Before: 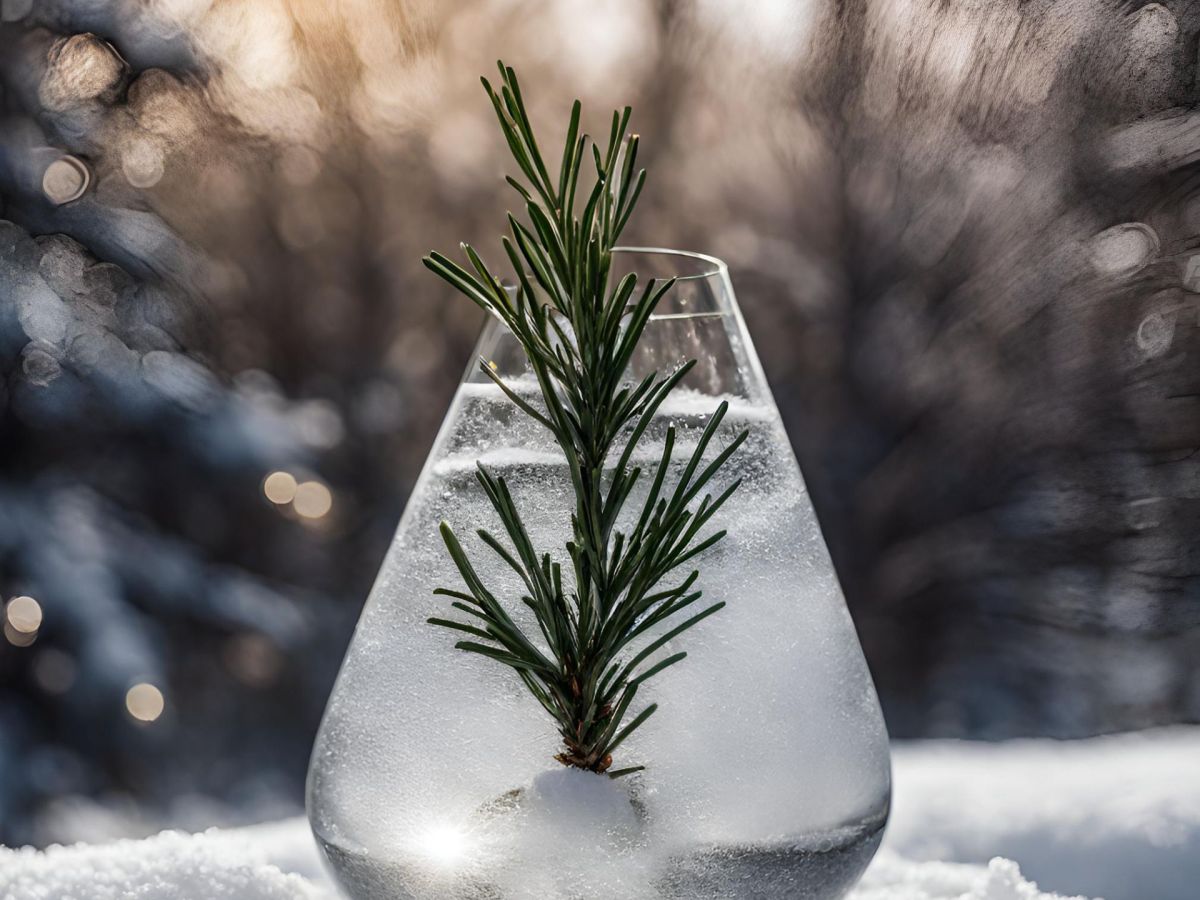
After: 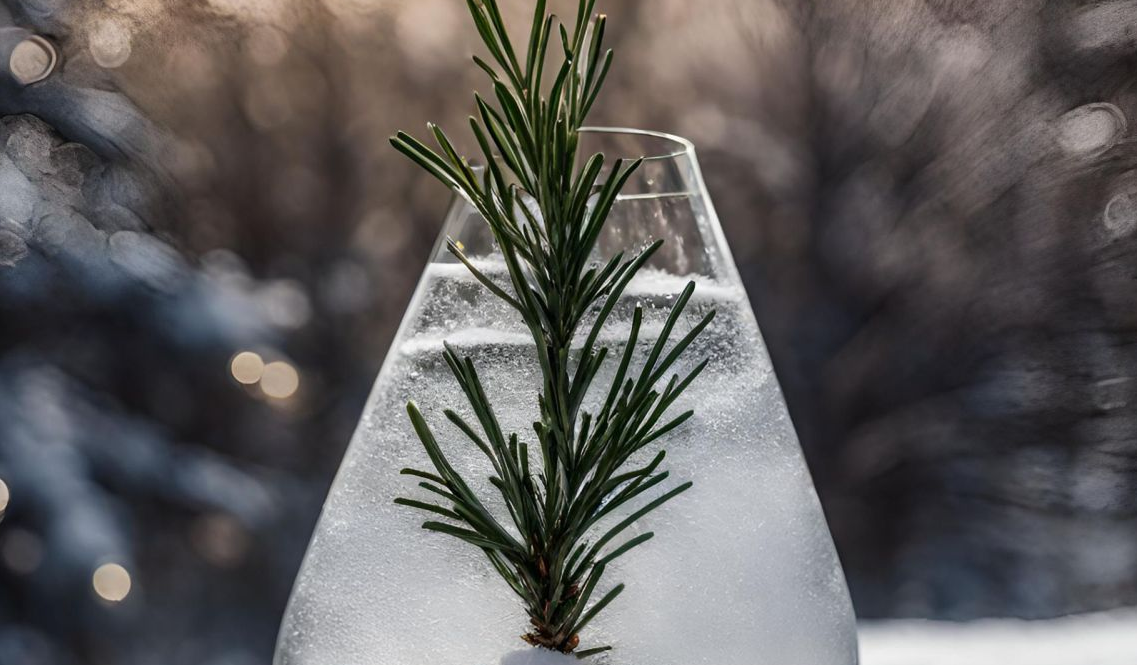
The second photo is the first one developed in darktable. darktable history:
crop and rotate: left 2.807%, top 13.444%, right 2.385%, bottom 12.613%
